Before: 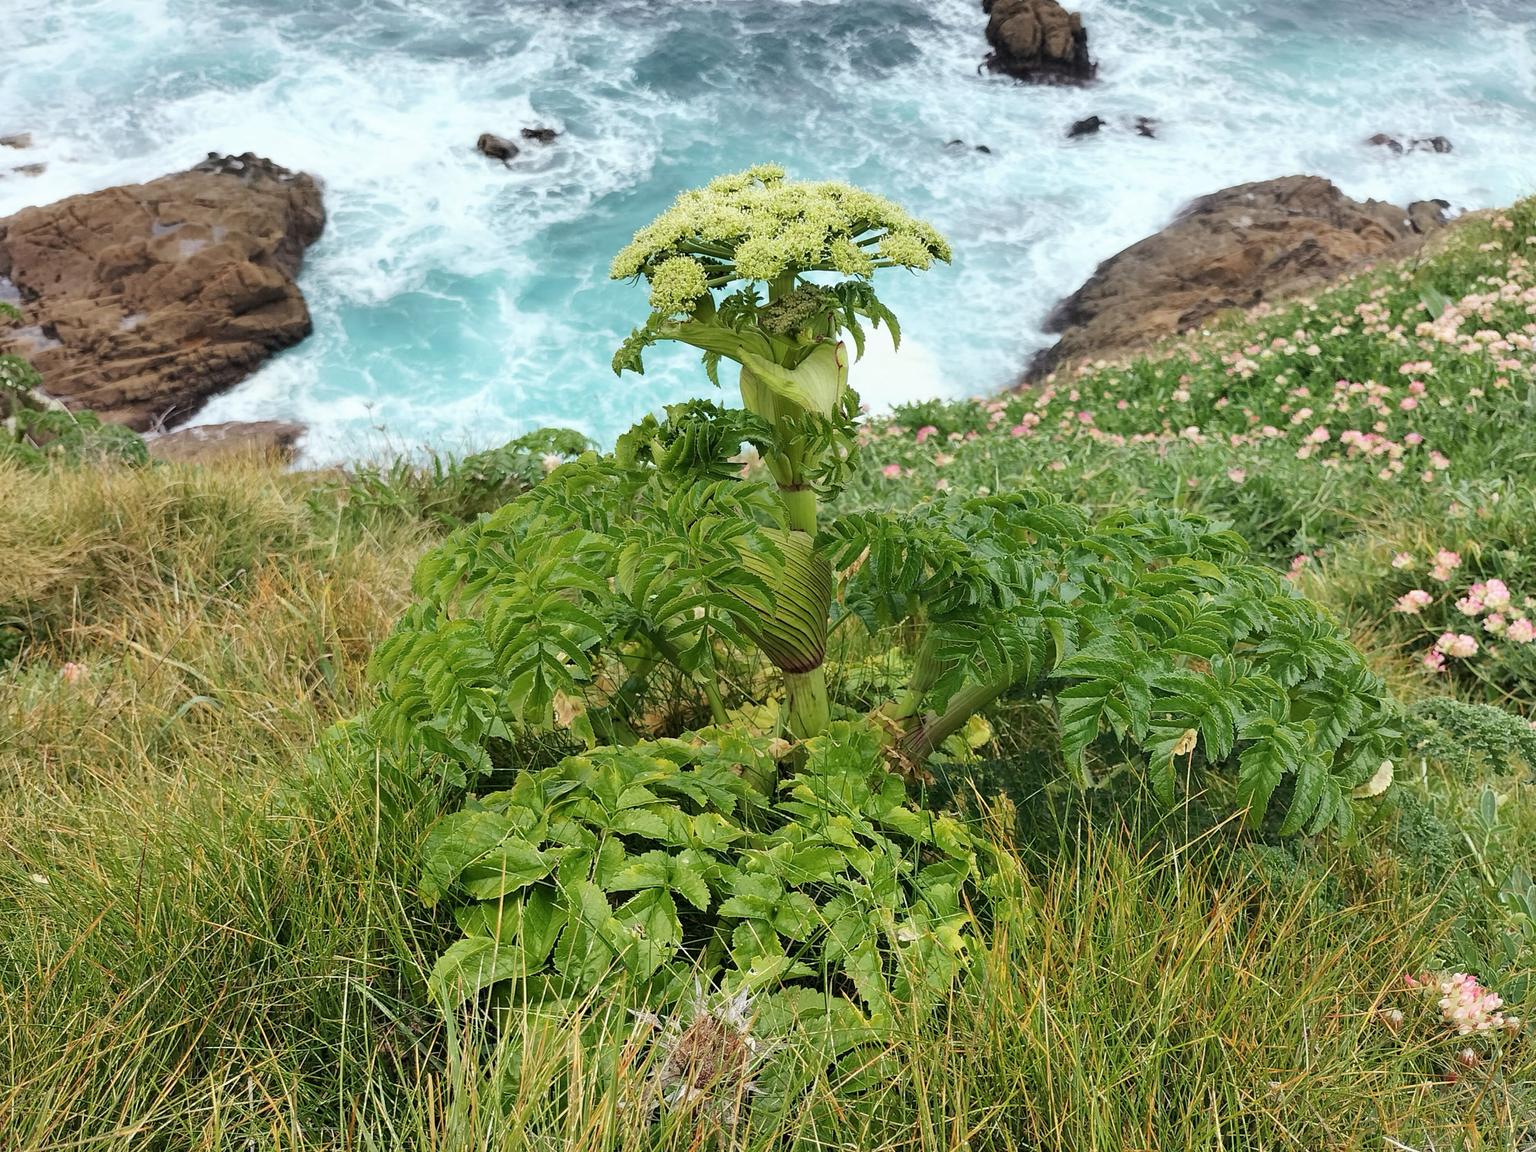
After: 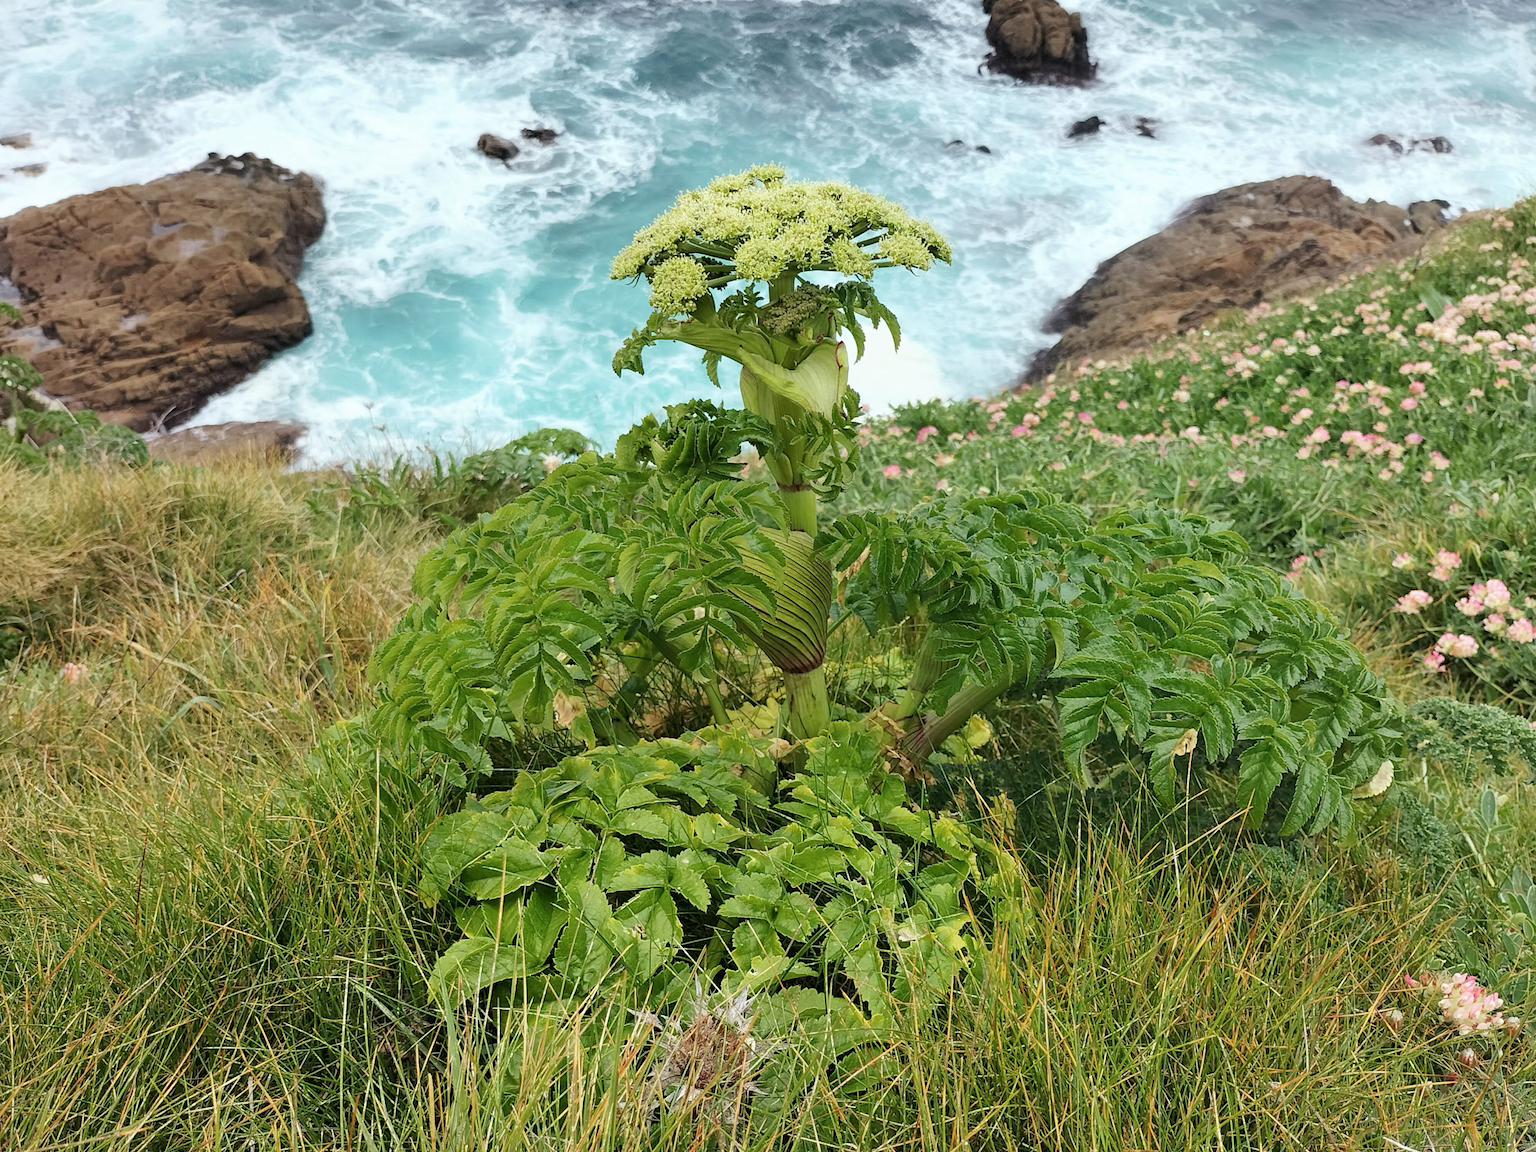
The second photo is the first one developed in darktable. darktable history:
levels: mode automatic, levels [0.044, 0.475, 0.791]
